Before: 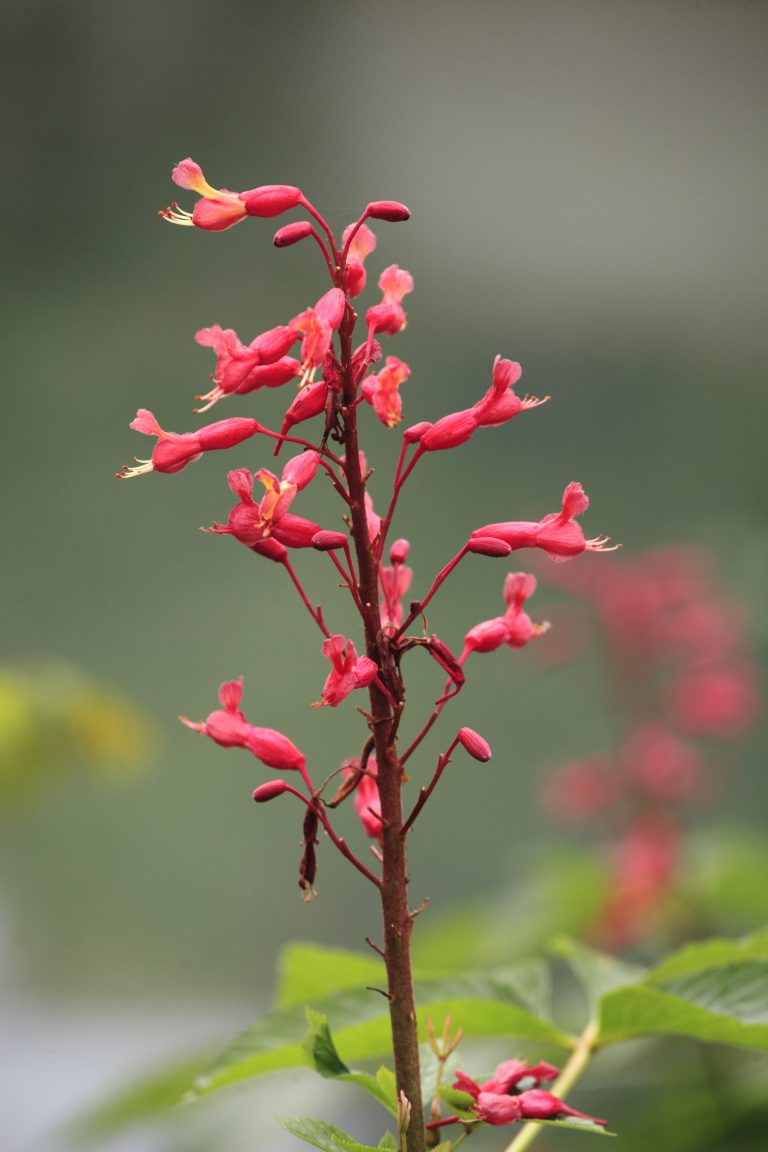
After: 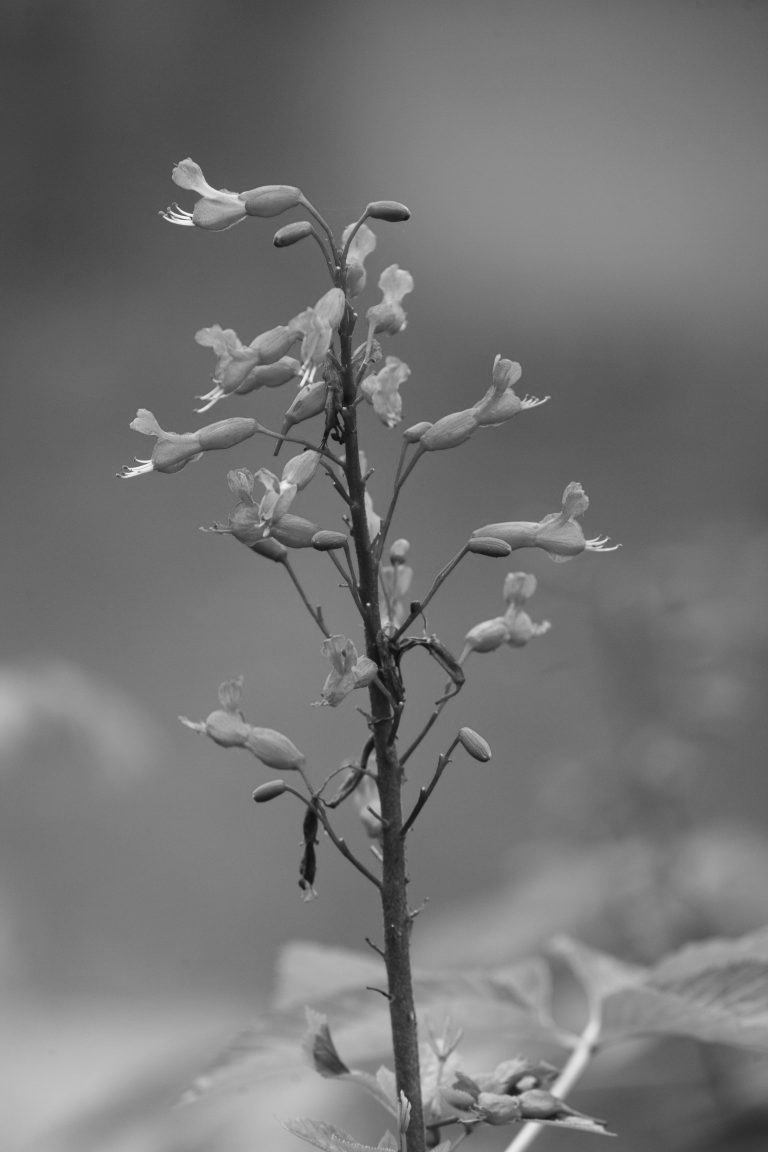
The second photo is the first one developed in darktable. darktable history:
exposure: compensate highlight preservation false
monochrome: a 32, b 64, size 2.3
